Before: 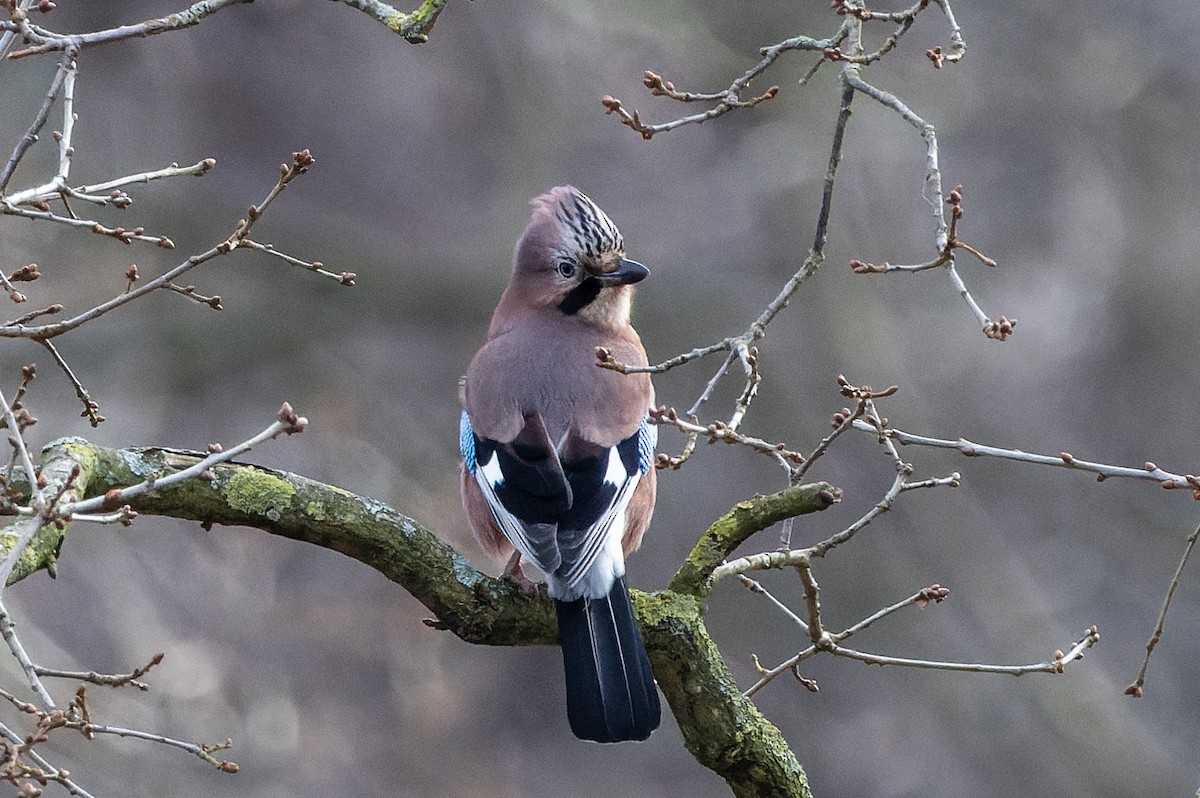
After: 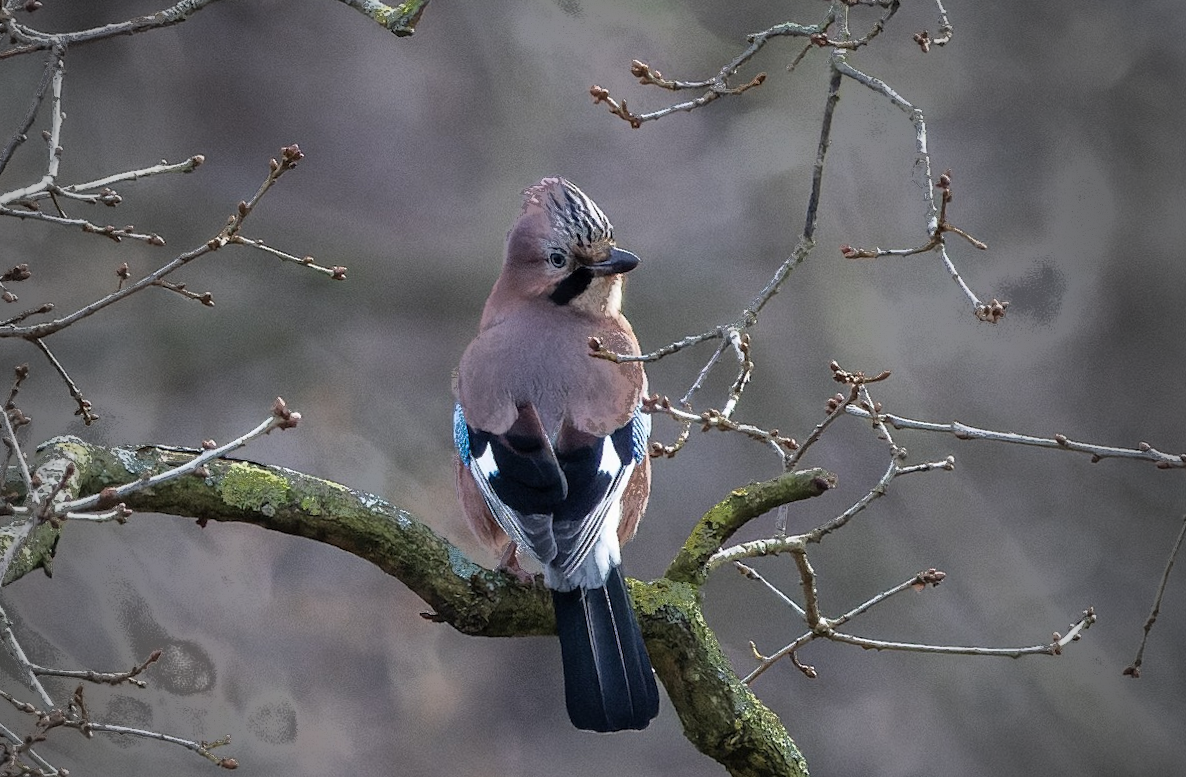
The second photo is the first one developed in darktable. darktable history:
vignetting: fall-off start 64.63%, center (-0.034, 0.148), width/height ratio 0.881
fill light: exposure -0.73 EV, center 0.69, width 2.2
rotate and perspective: rotation -1°, crop left 0.011, crop right 0.989, crop top 0.025, crop bottom 0.975
